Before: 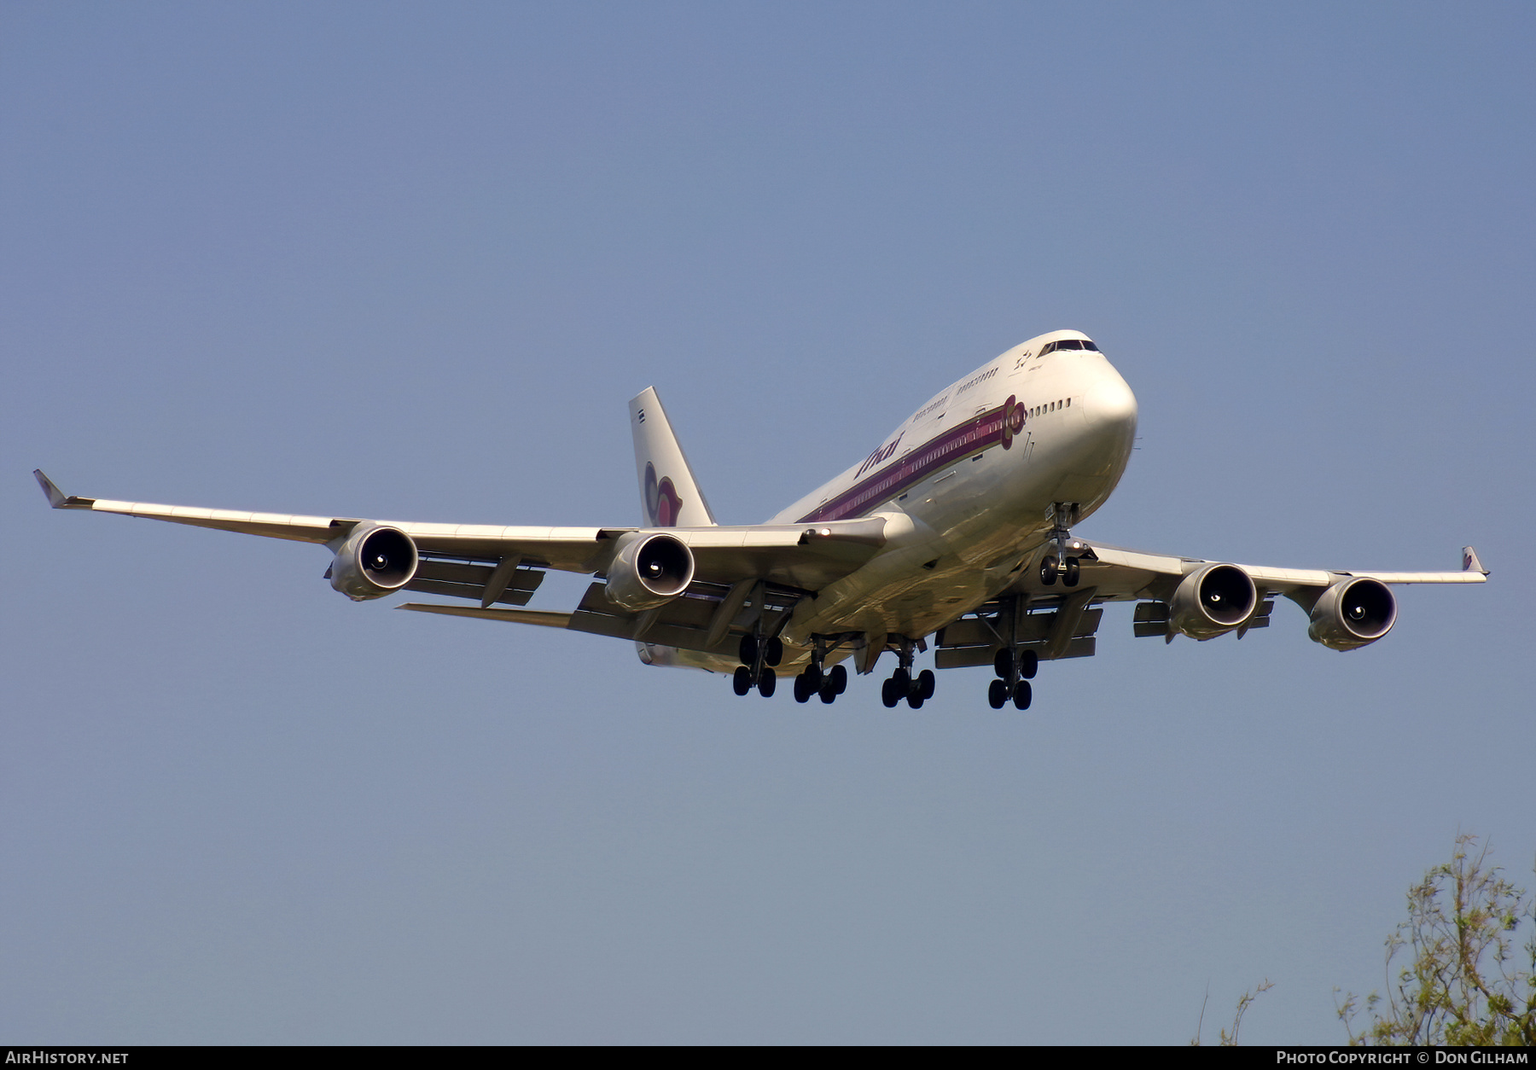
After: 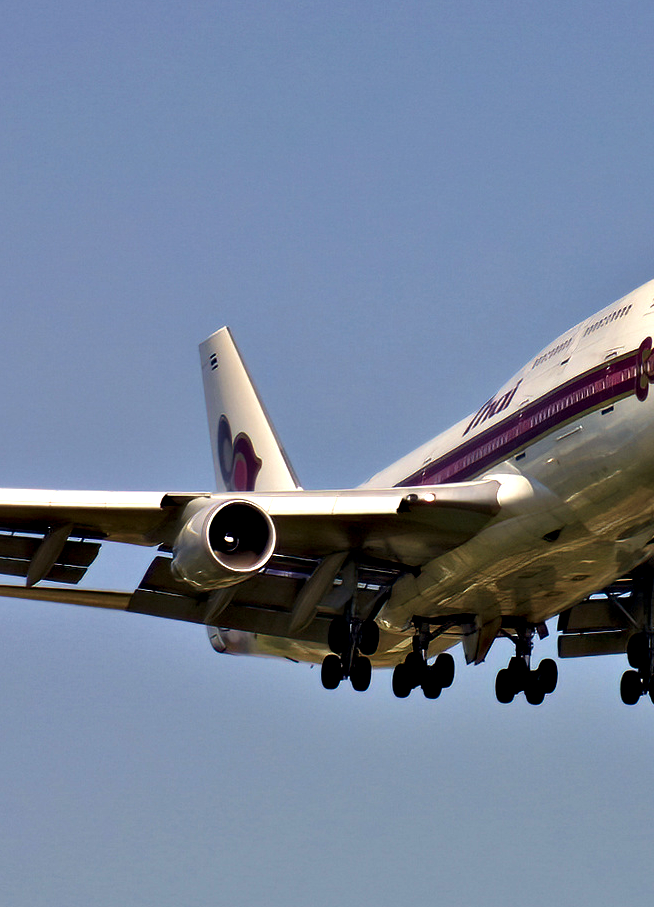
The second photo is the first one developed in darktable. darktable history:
crop and rotate: left 29.916%, top 10.168%, right 33.717%, bottom 17.448%
contrast equalizer: octaves 7, y [[0.6 ×6], [0.55 ×6], [0 ×6], [0 ×6], [0 ×6]]
velvia: on, module defaults
